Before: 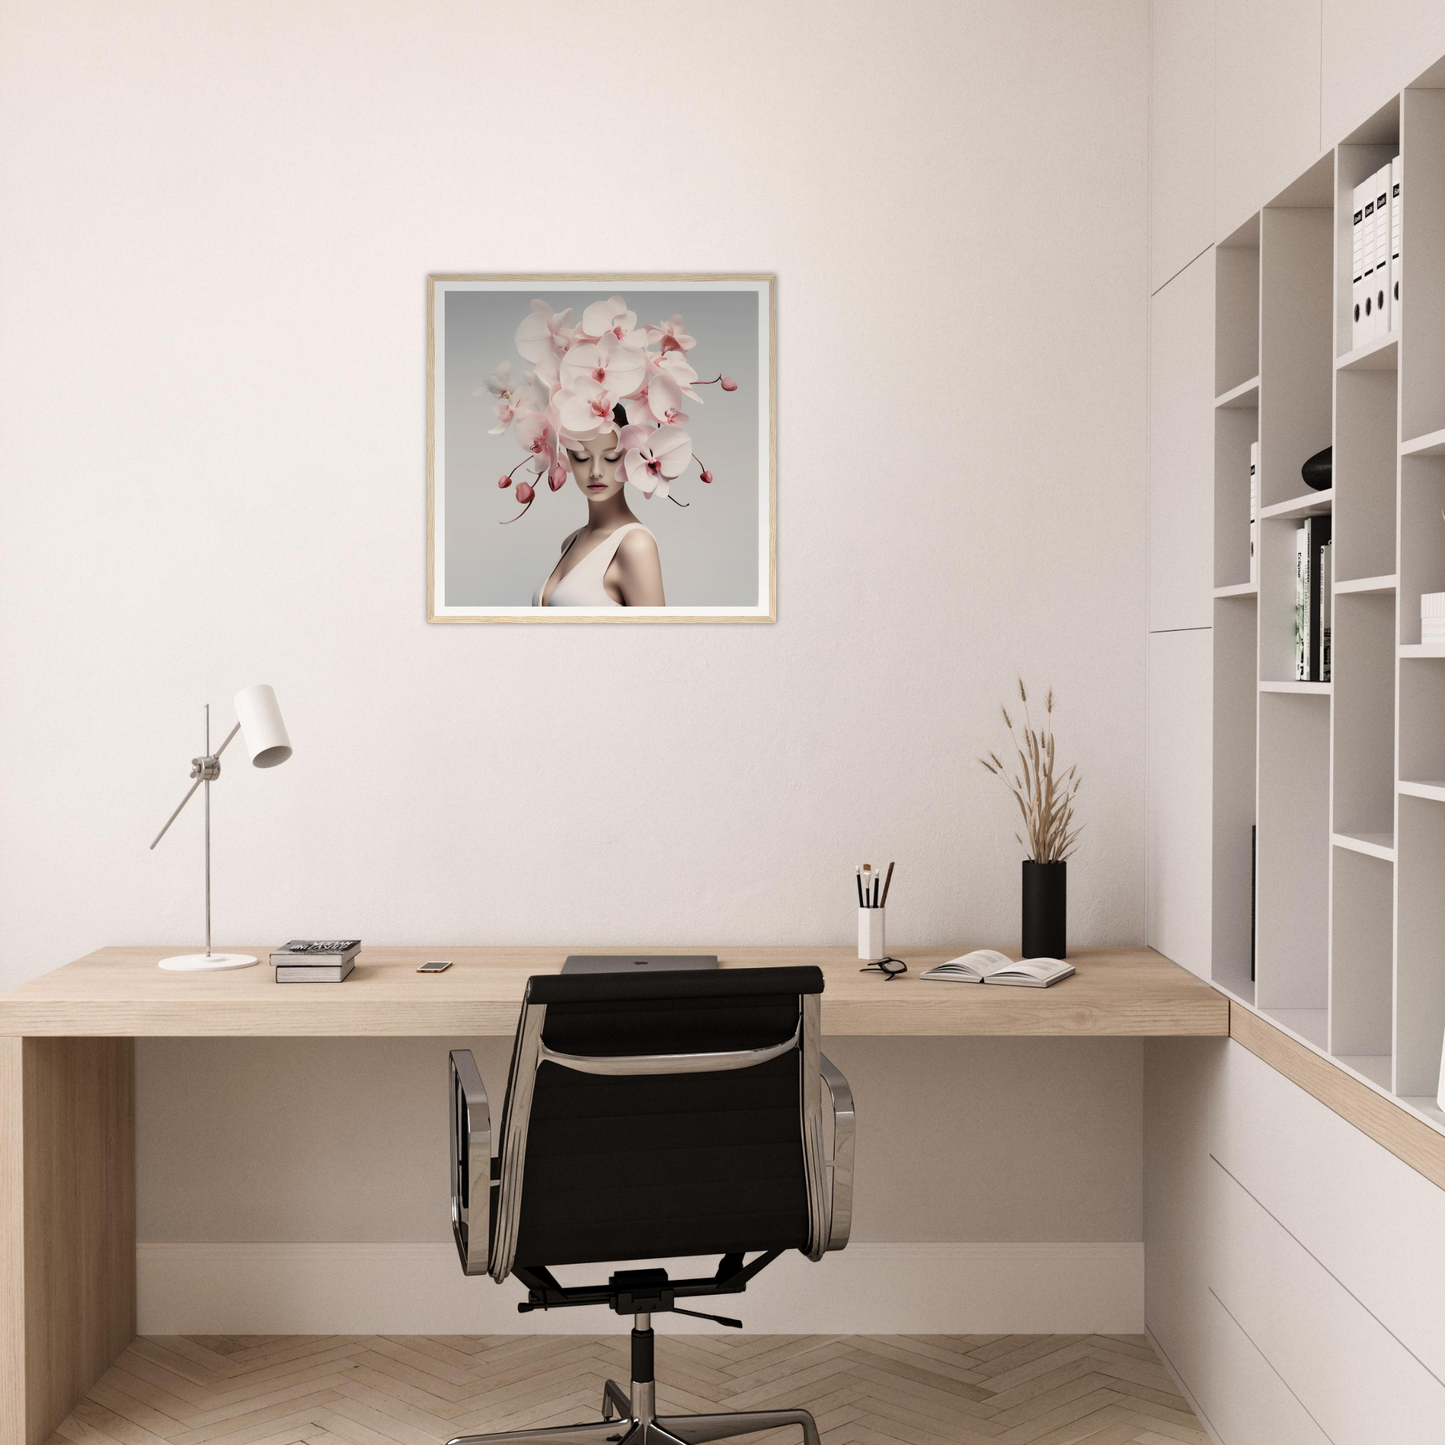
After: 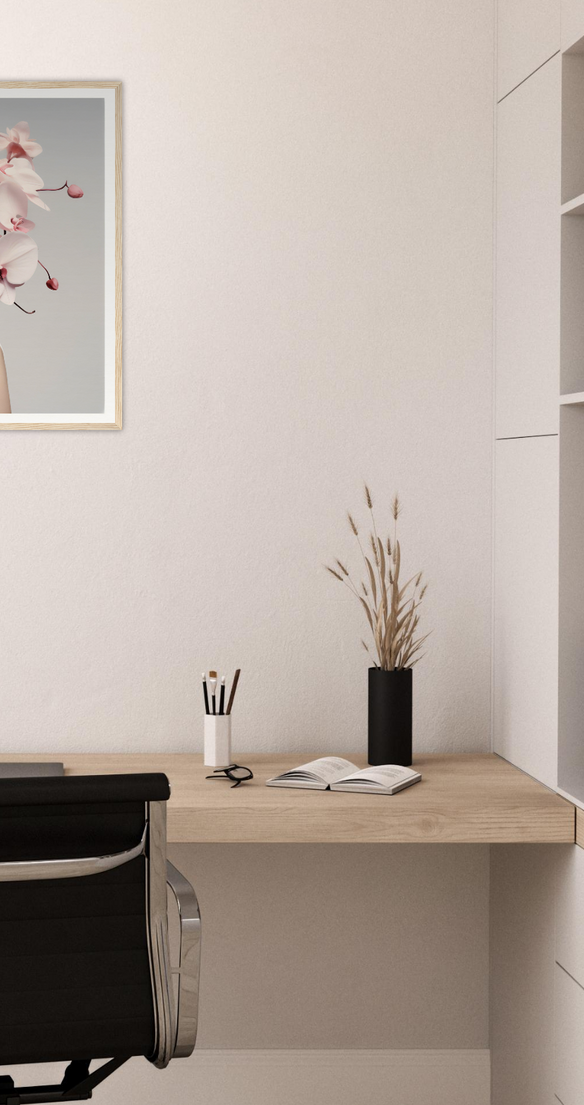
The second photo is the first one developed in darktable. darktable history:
crop: left 45.309%, top 13.372%, right 14.234%, bottom 10.091%
